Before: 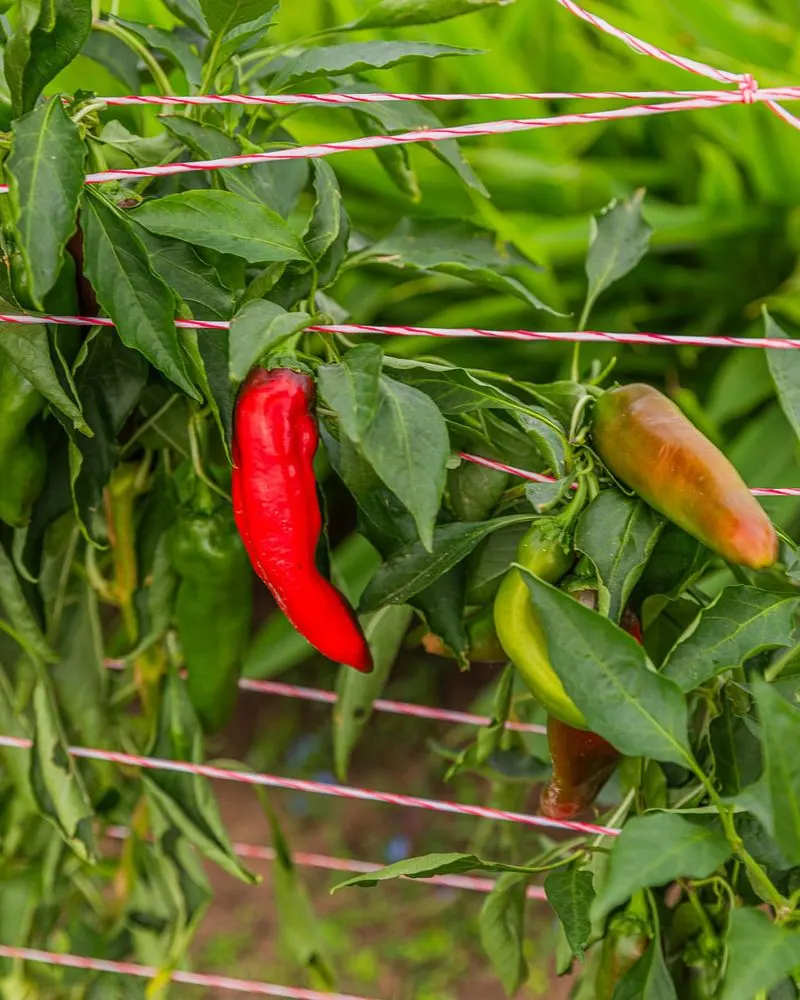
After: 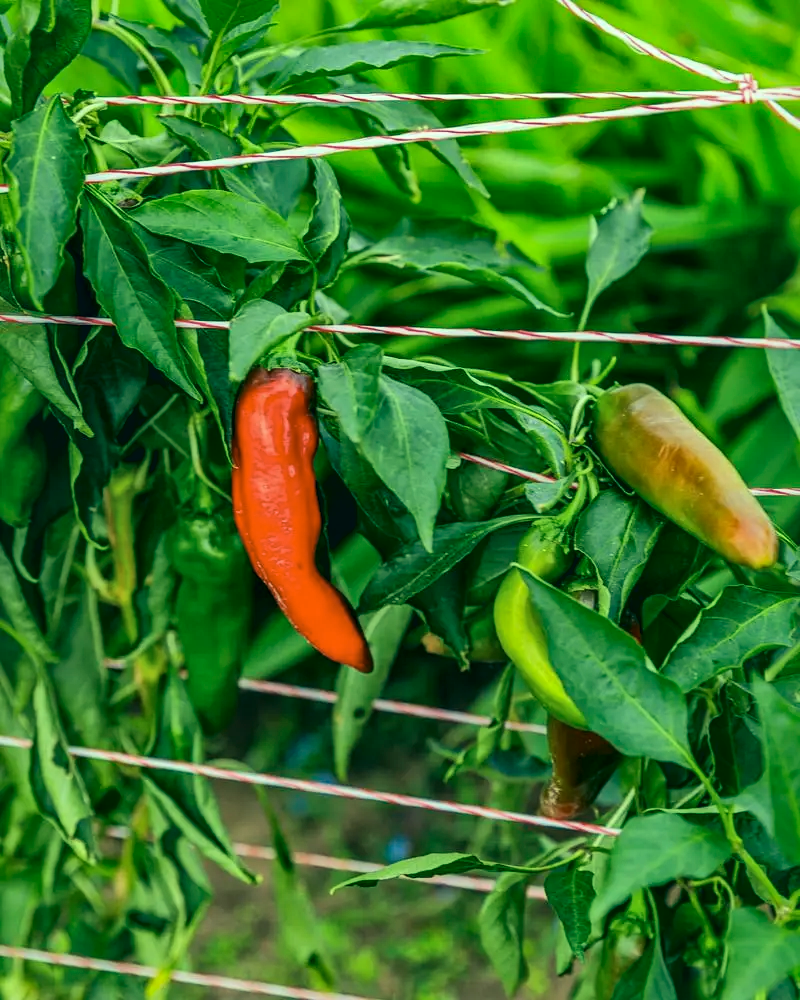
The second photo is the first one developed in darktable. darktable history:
local contrast: mode bilateral grid, contrast 20, coarseness 50, detail 179%, midtone range 0.2
color correction: highlights a* -19.69, highlights b* 9.79, shadows a* -20.95, shadows b* -10.26
